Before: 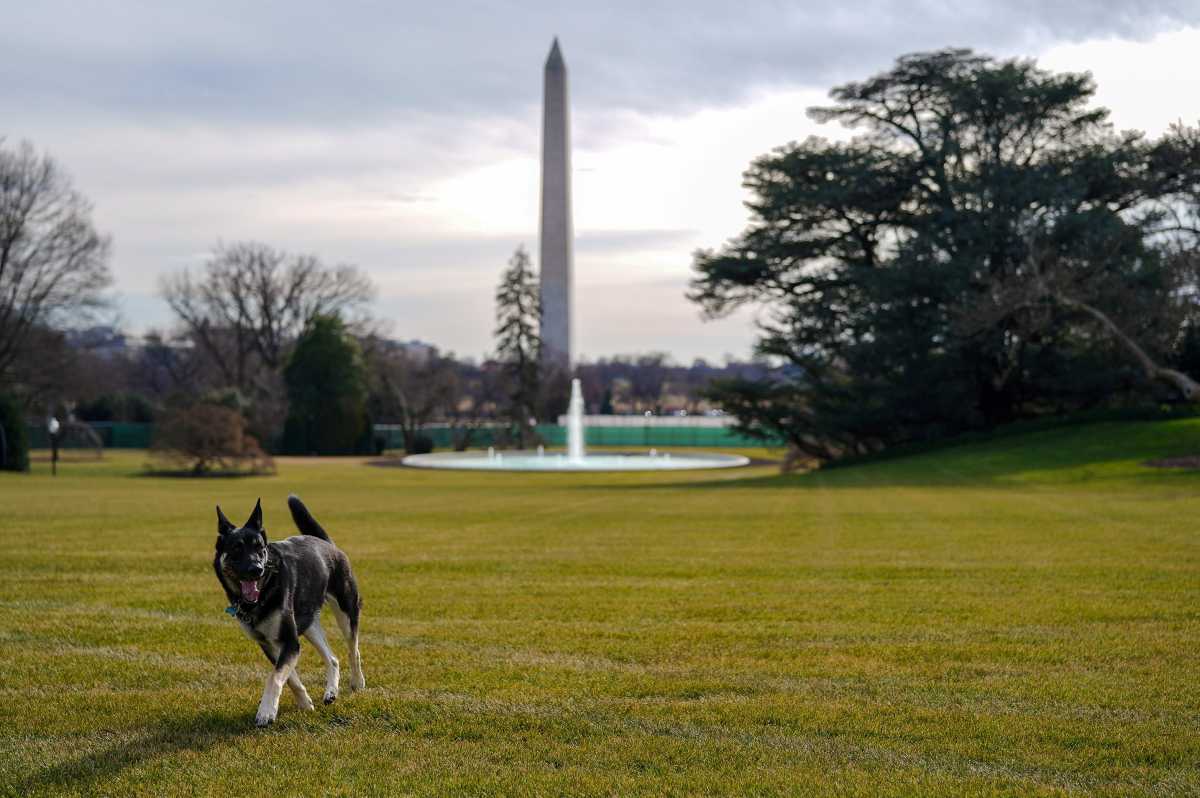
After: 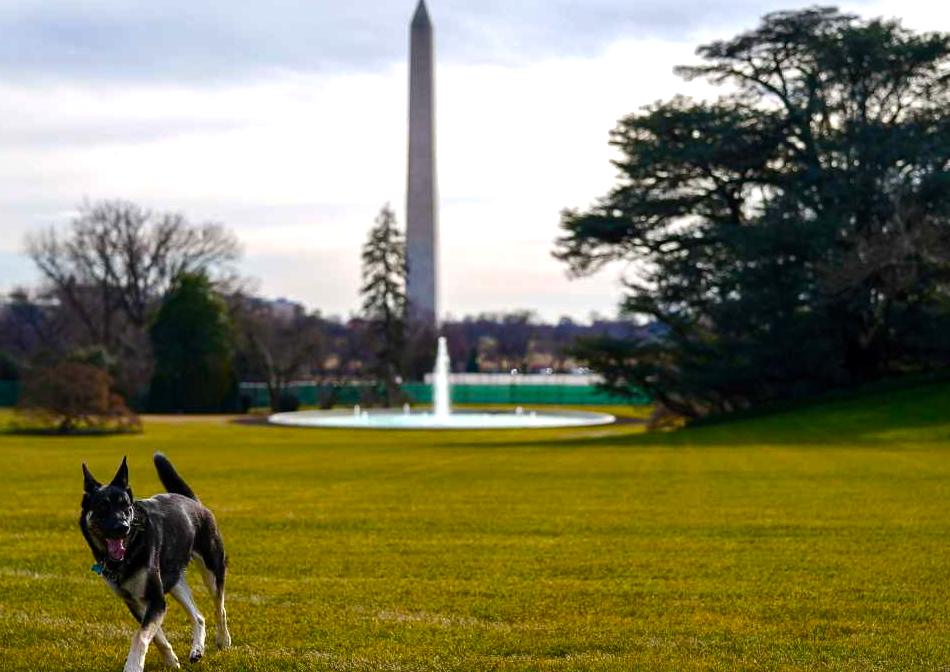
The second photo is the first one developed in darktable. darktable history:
crop: left 11.179%, top 5.358%, right 9.59%, bottom 10.43%
color balance rgb: perceptual saturation grading › global saturation 20%, perceptual saturation grading › highlights -14.248%, perceptual saturation grading › shadows 50.216%, perceptual brilliance grading › global brilliance 14.292%, perceptual brilliance grading › shadows -34.93%, global vibrance 14.385%
